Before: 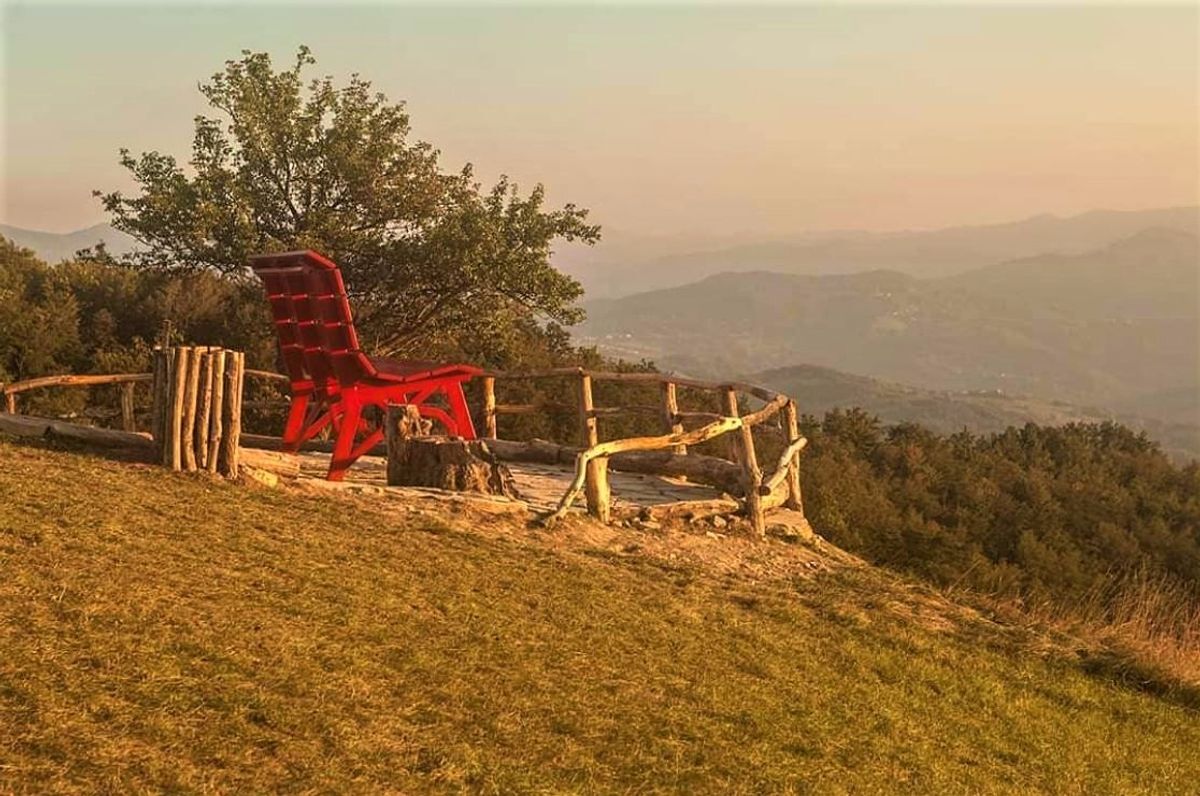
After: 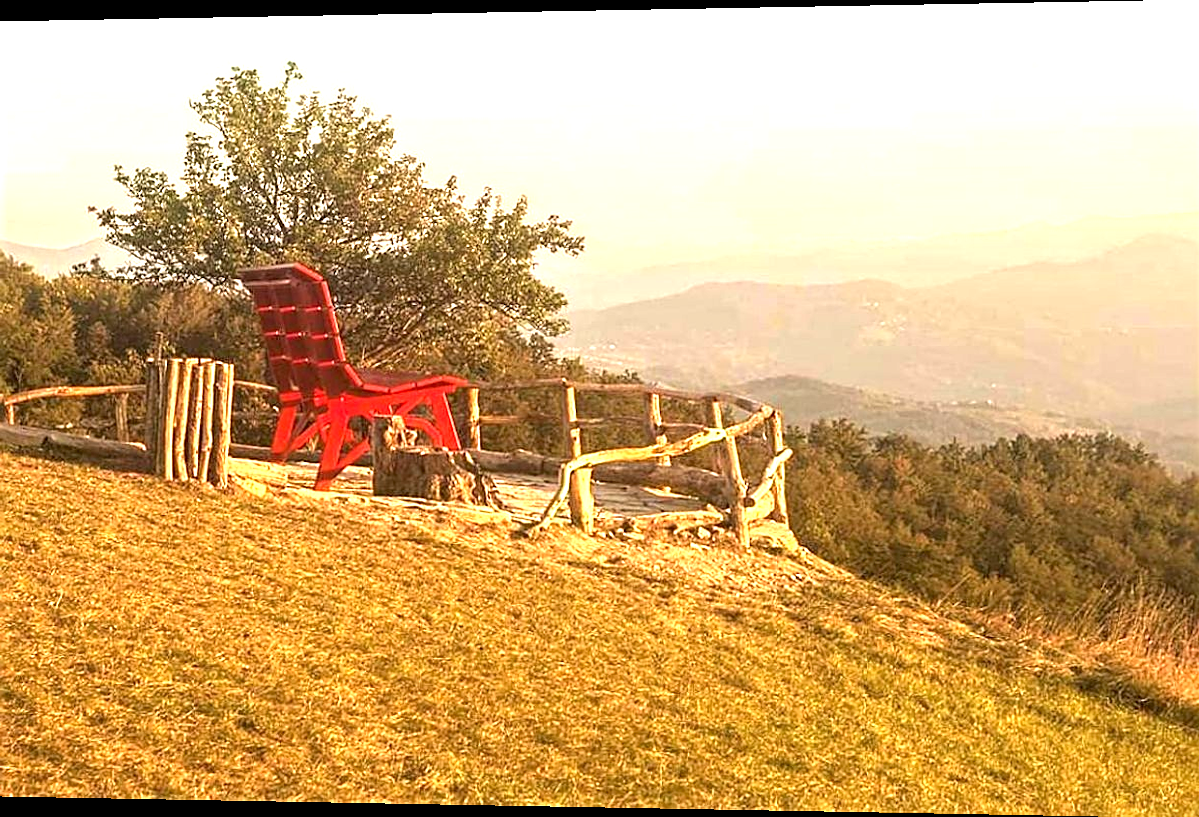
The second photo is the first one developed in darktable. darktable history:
exposure: black level correction 0.001, exposure 1.398 EV, compensate exposure bias true, compensate highlight preservation false
sharpen: on, module defaults
rotate and perspective: lens shift (horizontal) -0.055, automatic cropping off
